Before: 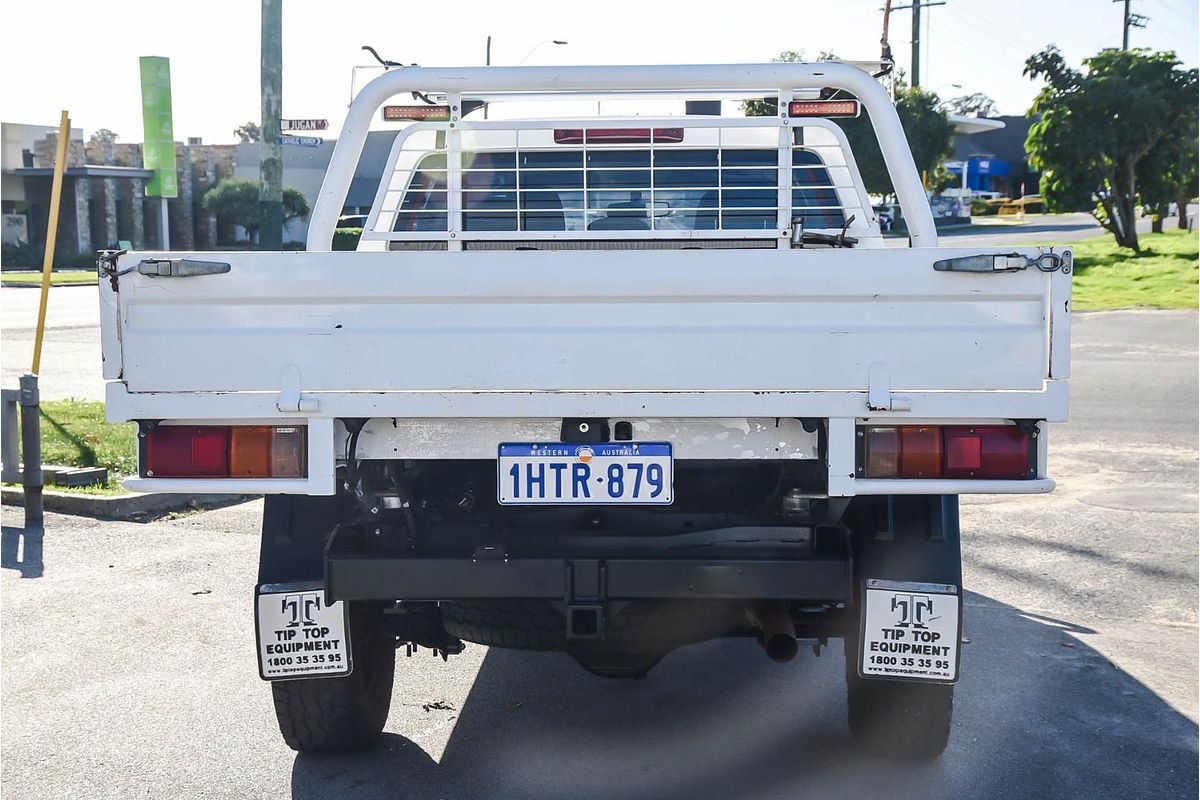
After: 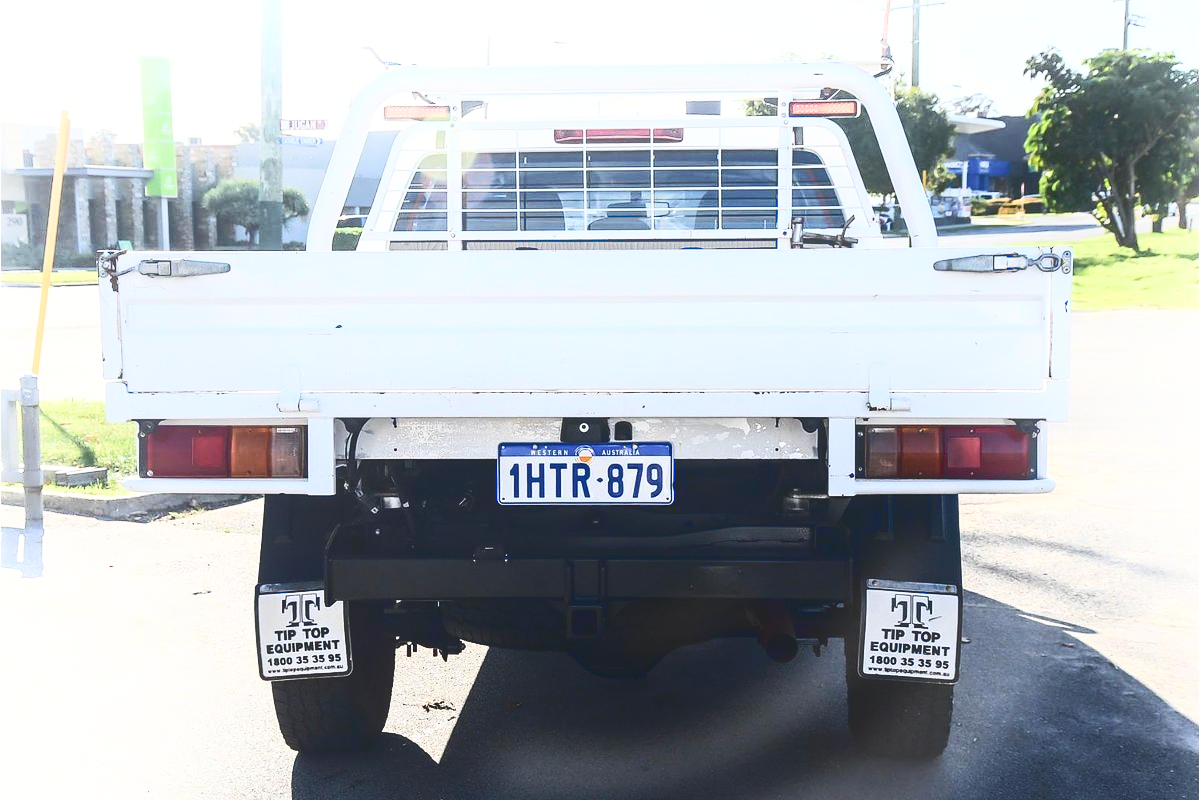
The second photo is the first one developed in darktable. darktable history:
tone curve: curves: ch0 [(0, 0) (0.003, 0.142) (0.011, 0.142) (0.025, 0.147) (0.044, 0.147) (0.069, 0.152) (0.1, 0.16) (0.136, 0.172) (0.177, 0.193) (0.224, 0.221) (0.277, 0.264) (0.335, 0.322) (0.399, 0.399) (0.468, 0.49) (0.543, 0.593) (0.623, 0.723) (0.709, 0.841) (0.801, 0.925) (0.898, 0.976) (1, 1)], color space Lab, linked channels, preserve colors none
shadows and highlights: shadows -54.67, highlights 87.9, soften with gaussian
